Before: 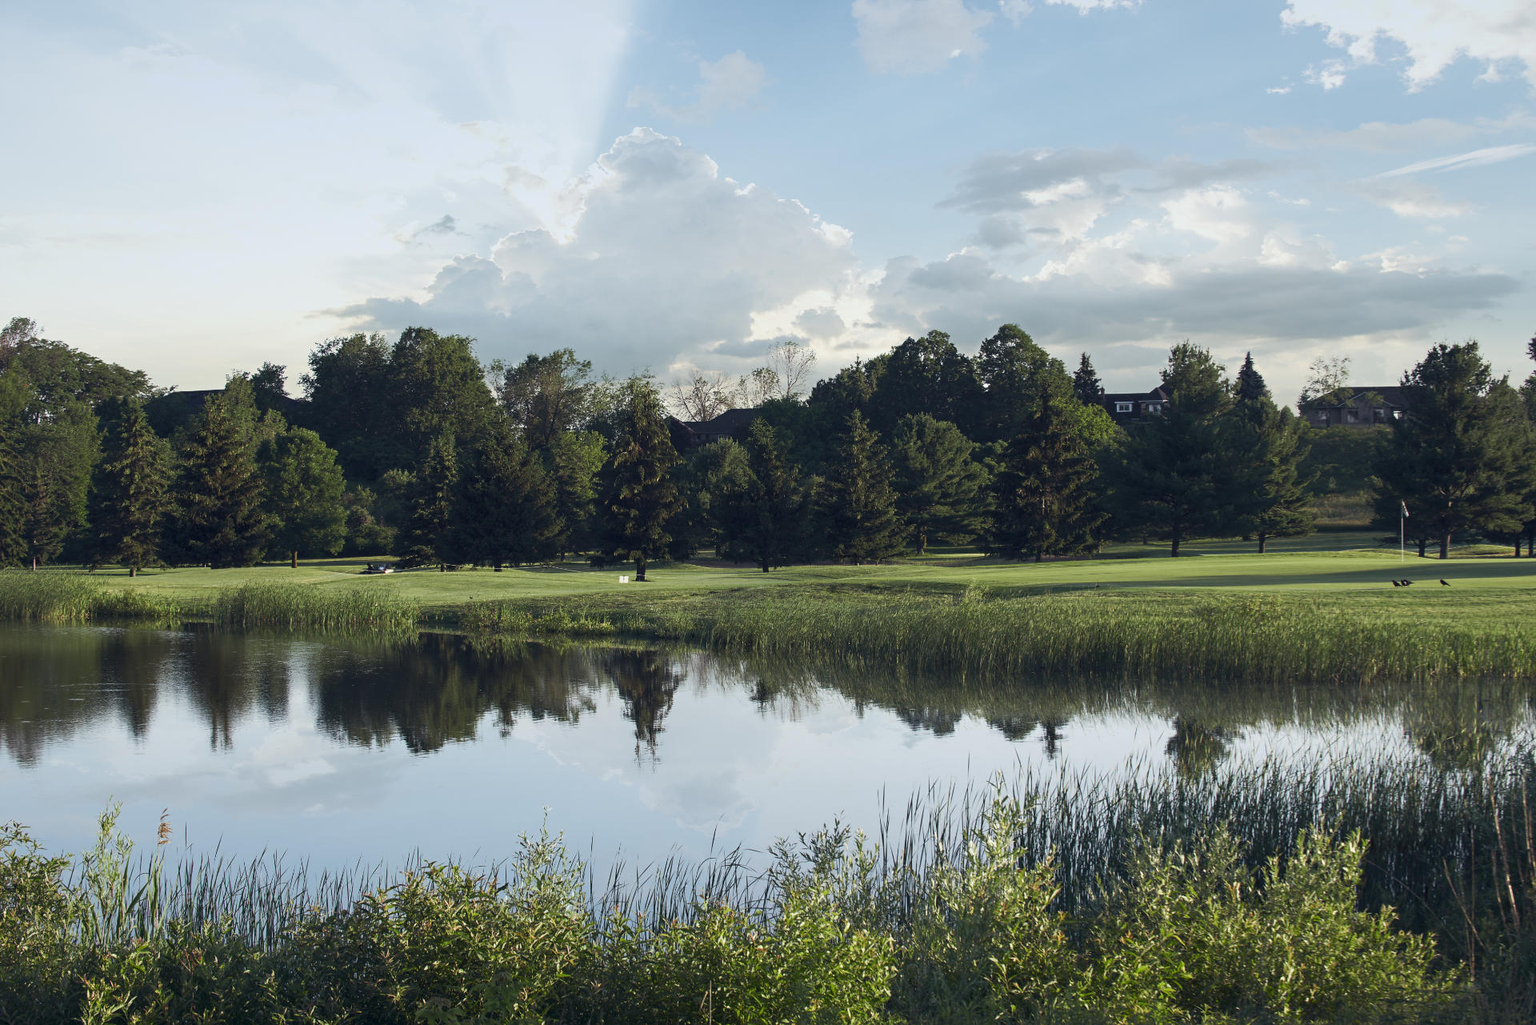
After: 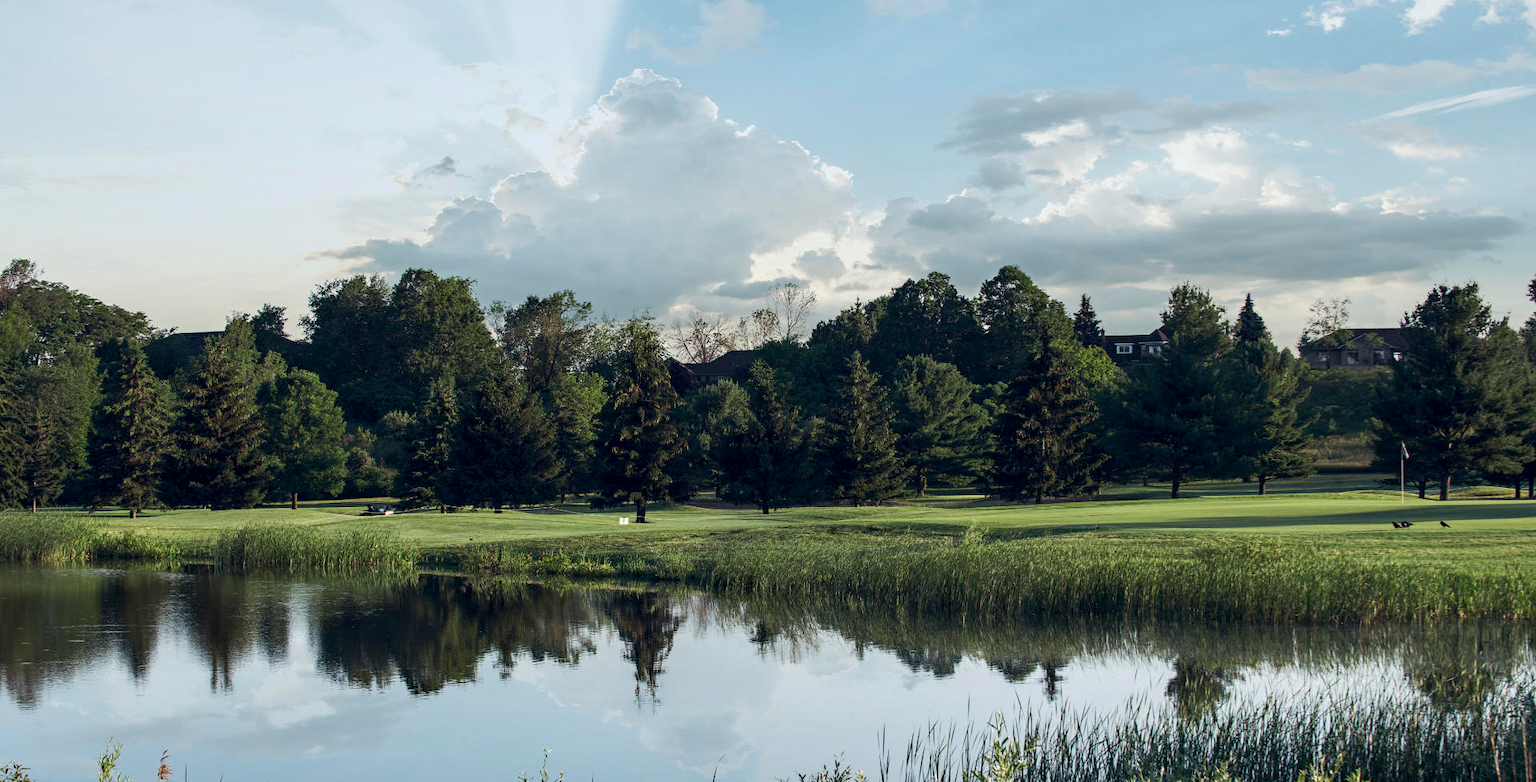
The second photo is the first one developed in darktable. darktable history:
crop: top 5.717%, bottom 17.912%
local contrast: shadows 96%, midtone range 0.495
